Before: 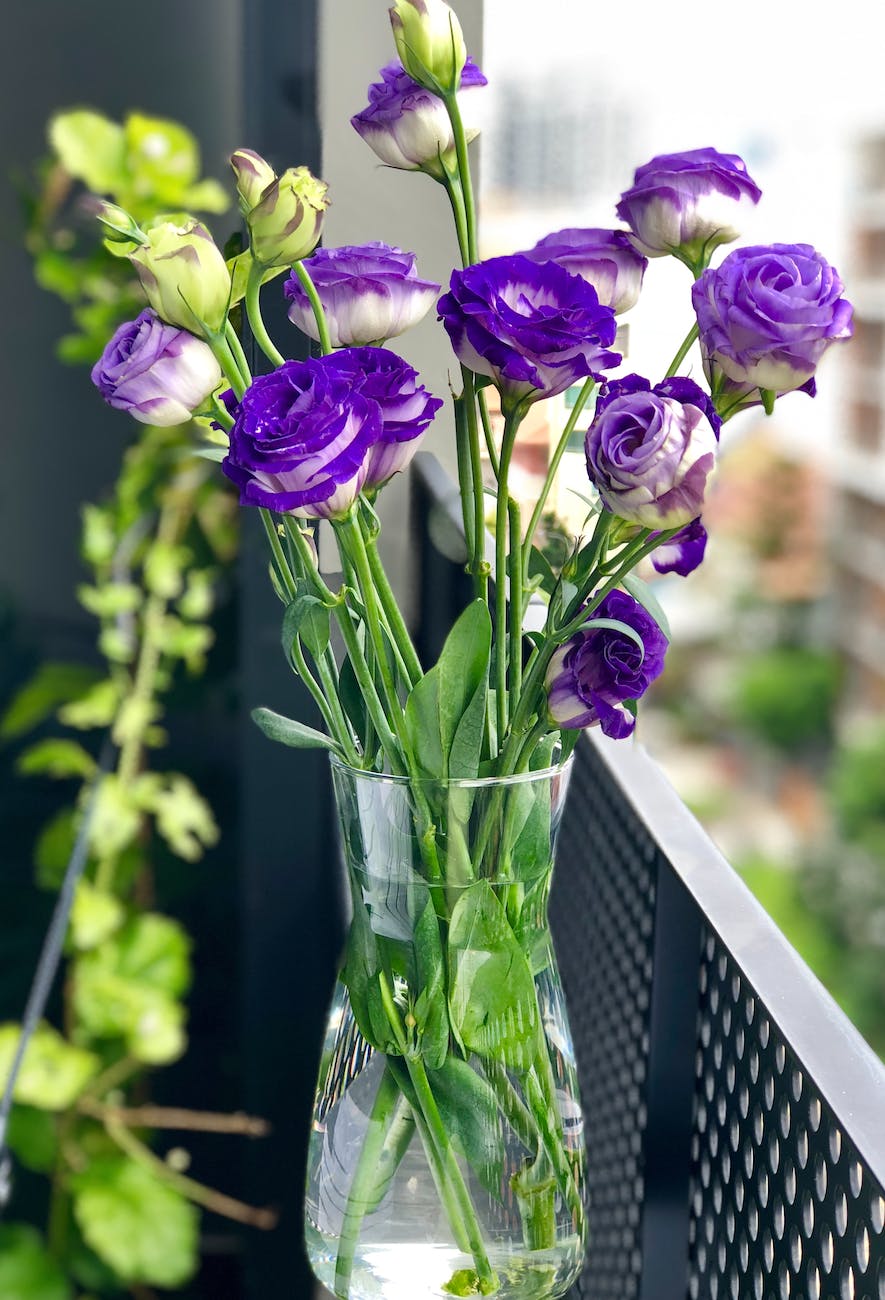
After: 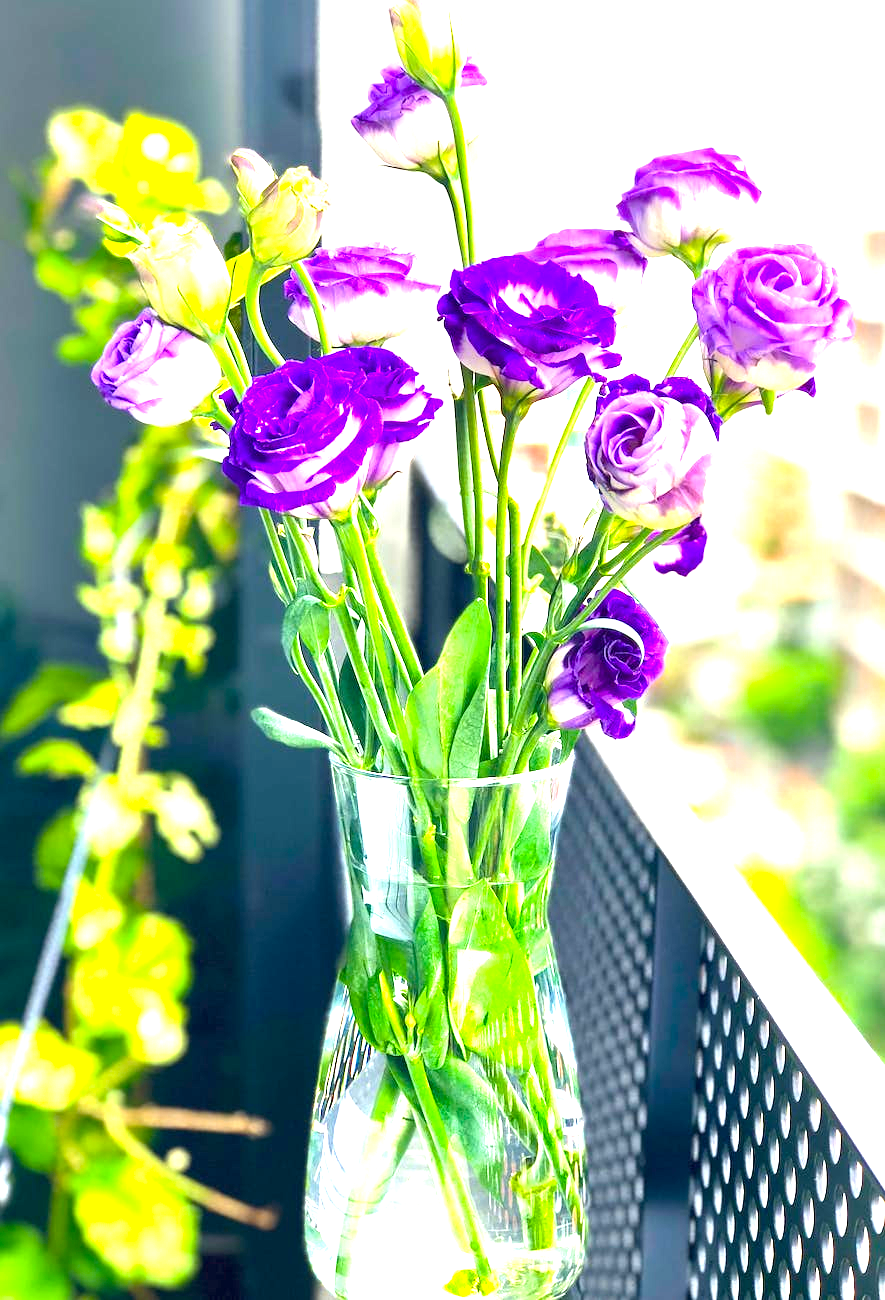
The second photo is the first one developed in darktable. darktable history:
color balance rgb: perceptual saturation grading › global saturation 20%, global vibrance 20%
exposure: exposure 2 EV, compensate highlight preservation false
